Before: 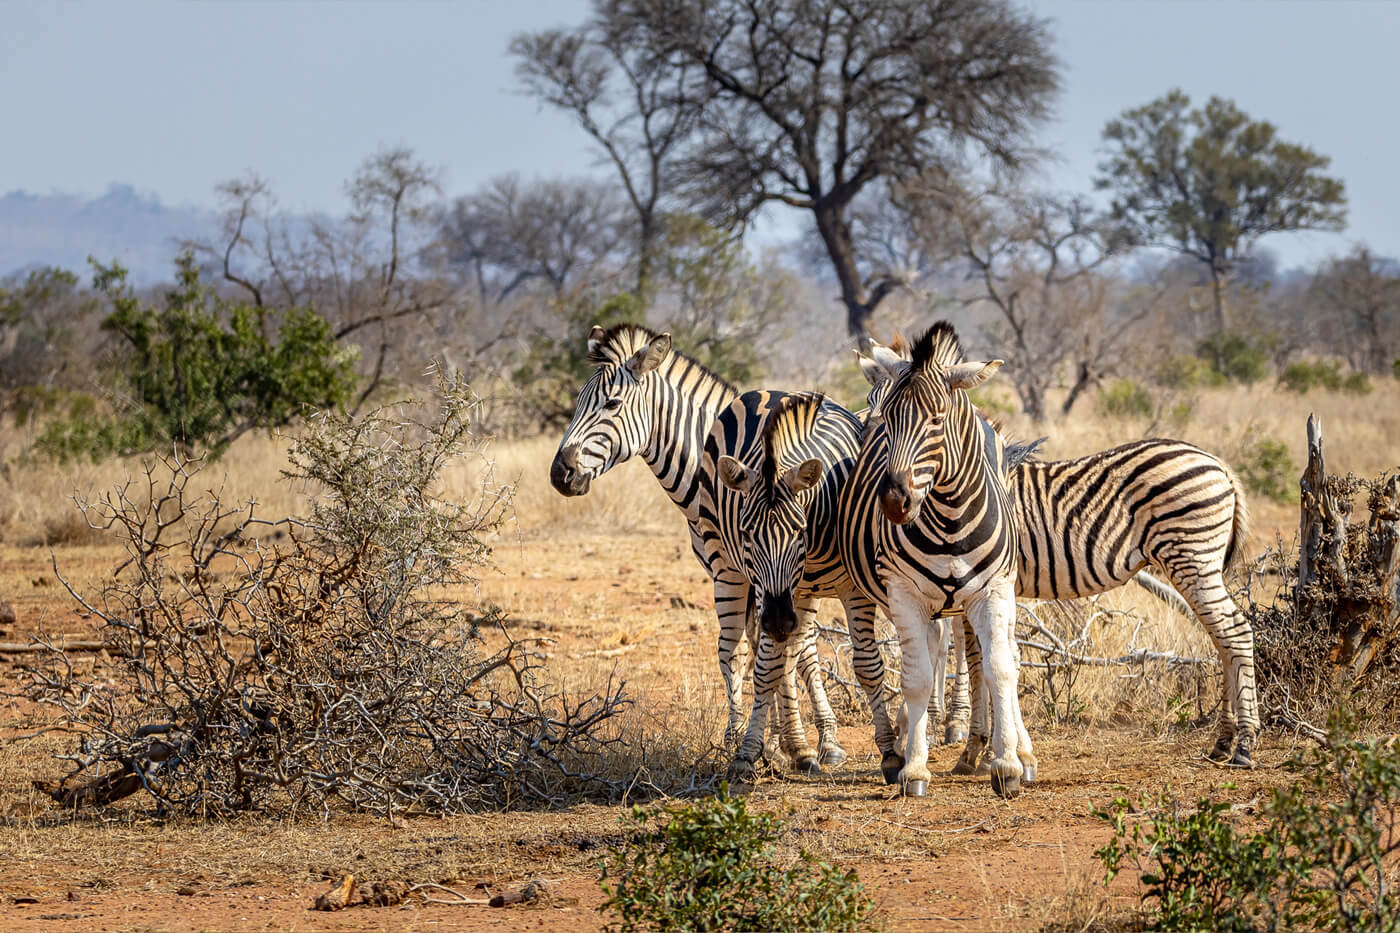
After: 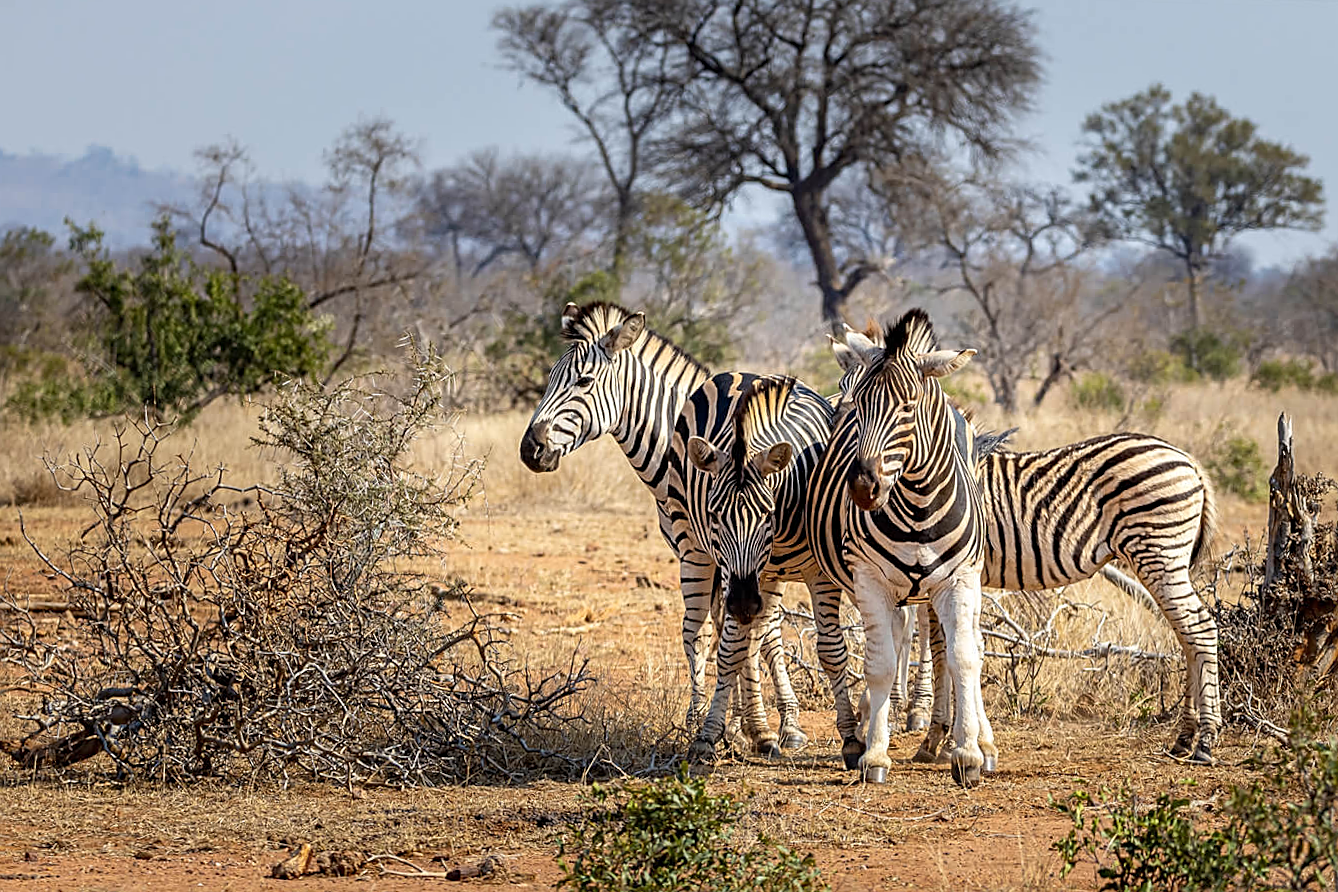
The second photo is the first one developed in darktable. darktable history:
crop and rotate: angle -1.77°
sharpen: on, module defaults
